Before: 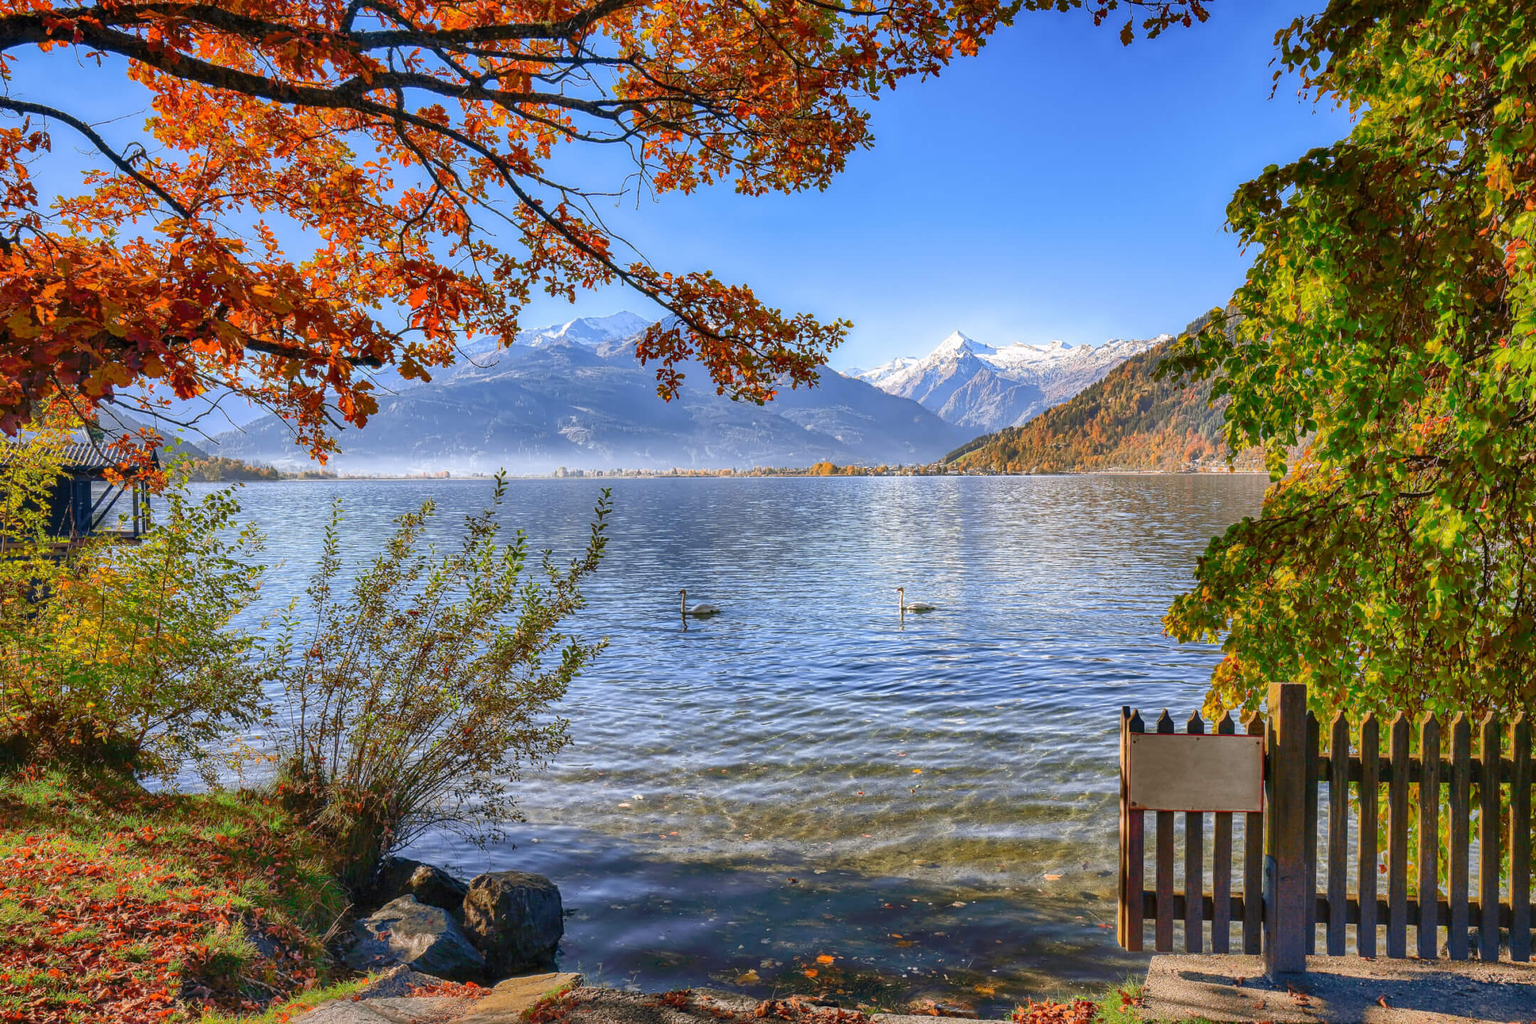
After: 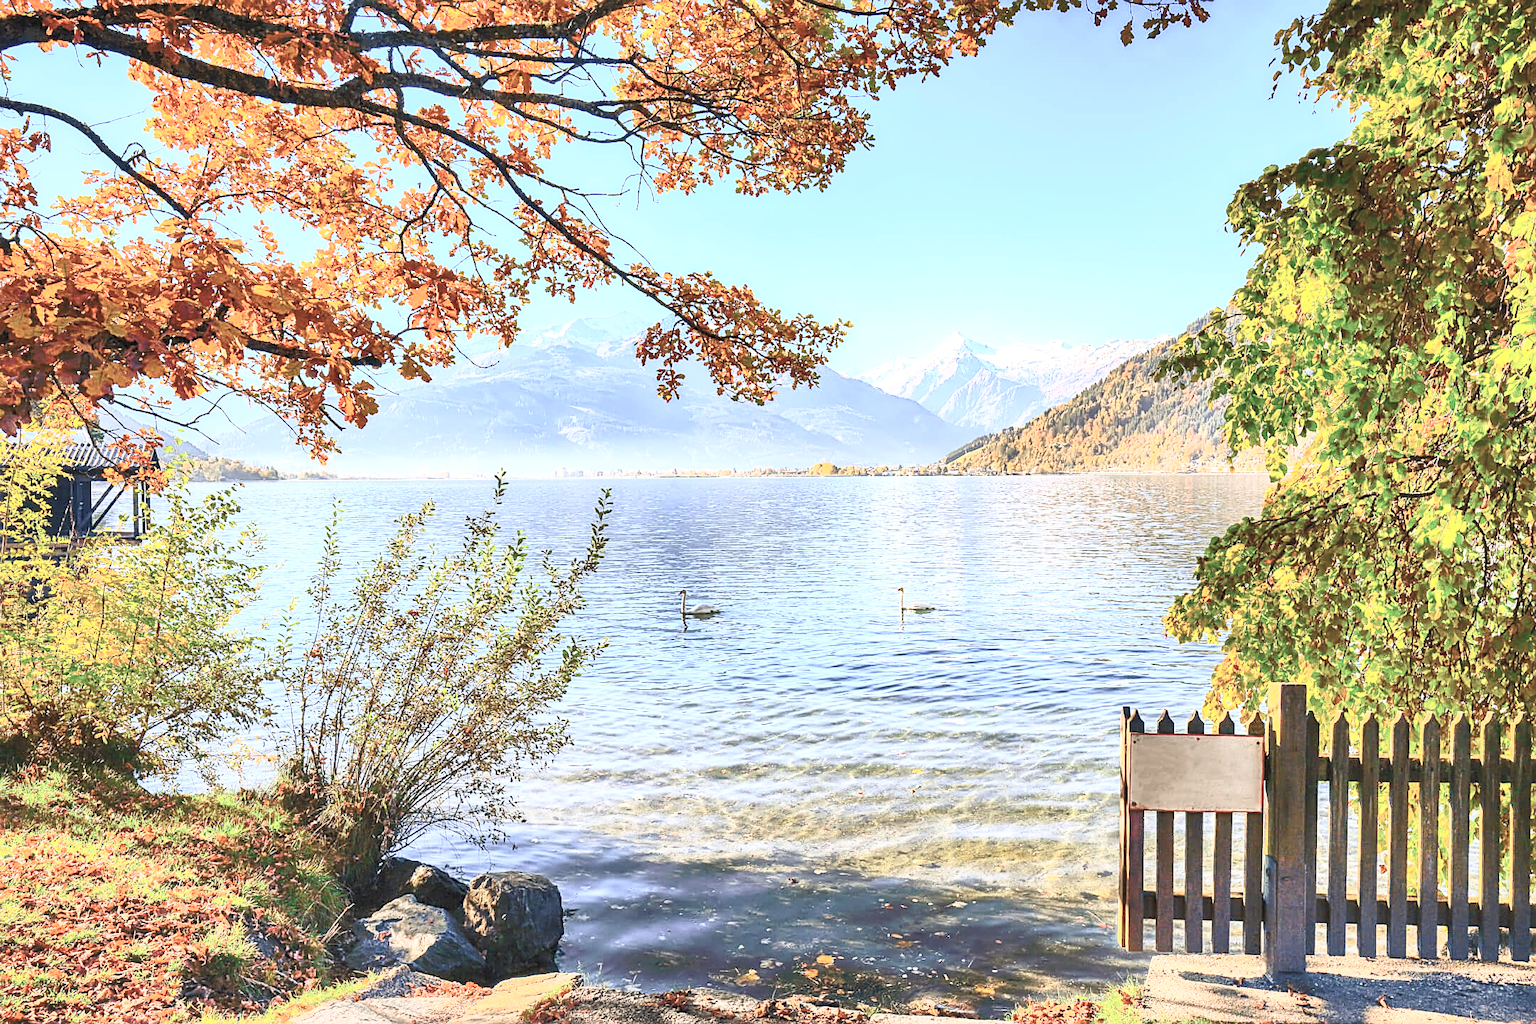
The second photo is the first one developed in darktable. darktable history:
exposure: black level correction 0, exposure 0.703 EV, compensate highlight preservation false
contrast brightness saturation: contrast 0.417, brightness 0.563, saturation -0.197
sharpen: on, module defaults
